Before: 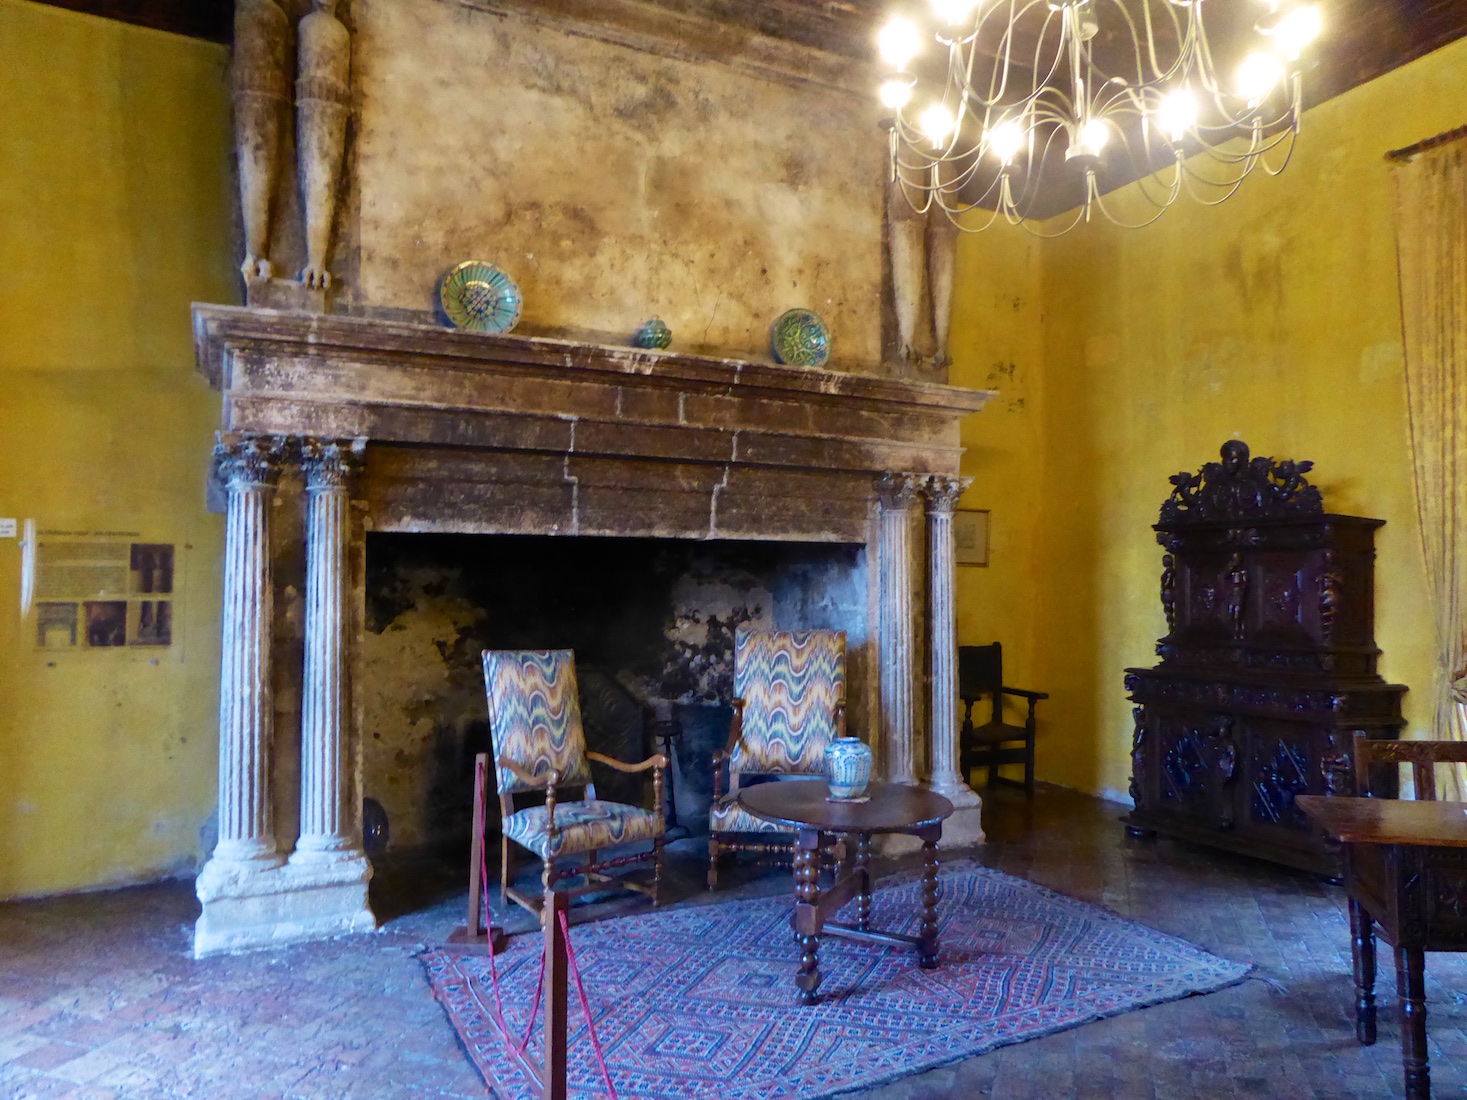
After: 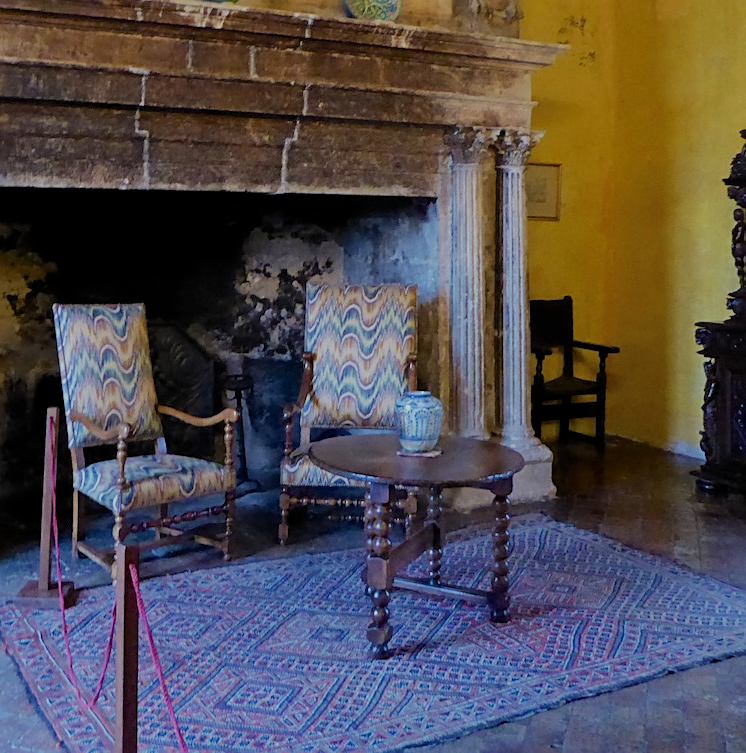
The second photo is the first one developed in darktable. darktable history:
sharpen: on, module defaults
filmic rgb: black relative exposure -8.85 EV, white relative exposure 4.99 EV, threshold 5.97 EV, target black luminance 0%, hardness 3.79, latitude 66.79%, contrast 0.816, highlights saturation mix 10.43%, shadows ↔ highlights balance 20.53%, enable highlight reconstruction true
tone equalizer: edges refinement/feathering 500, mask exposure compensation -1.57 EV, preserve details no
crop and rotate: left 29.268%, top 31.483%, right 19.855%
